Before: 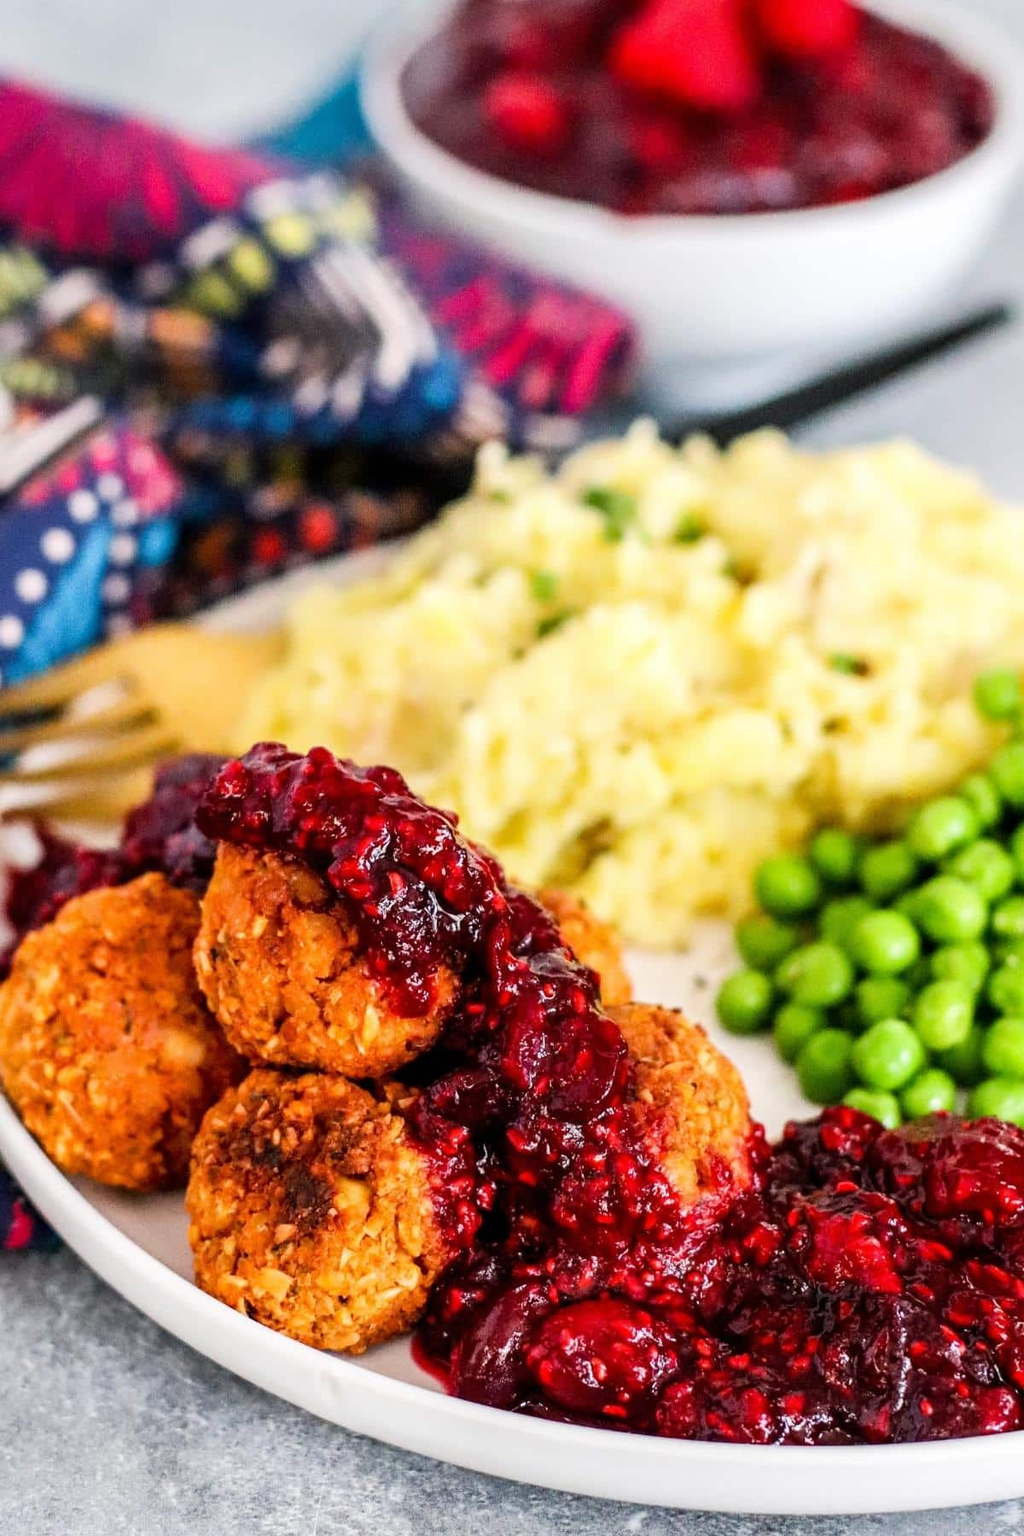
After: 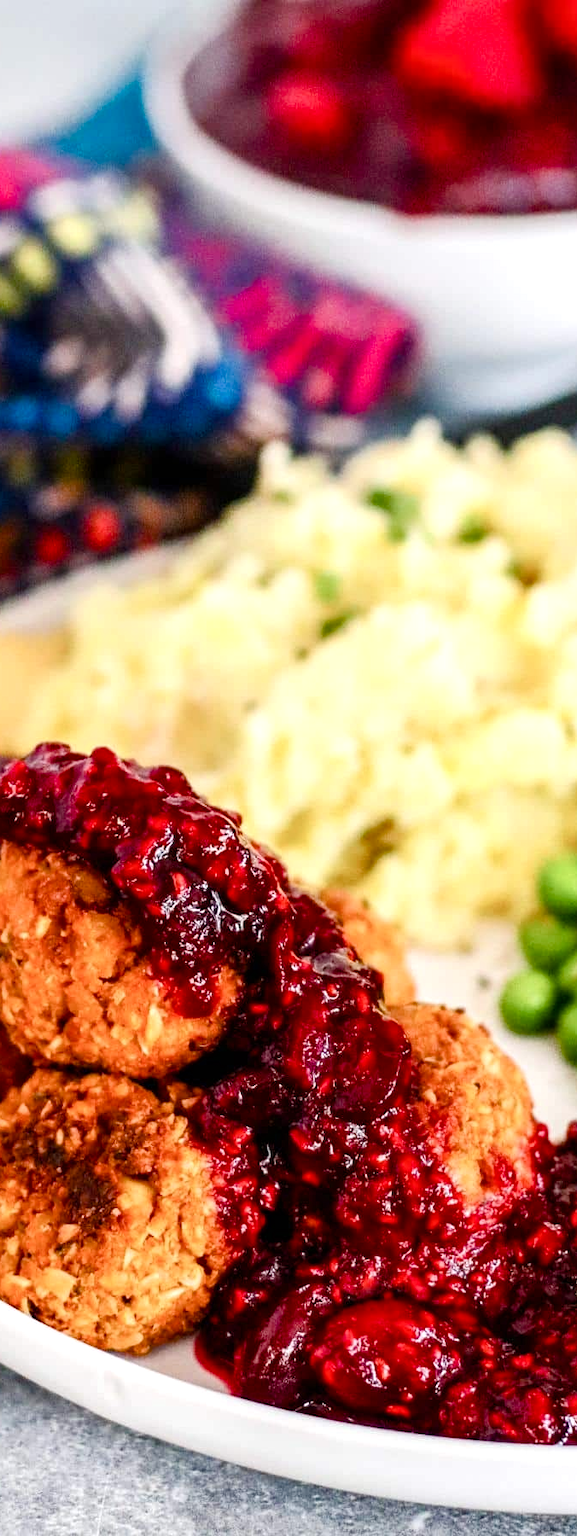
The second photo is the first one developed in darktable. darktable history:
color balance rgb: highlights gain › luminance 14.717%, perceptual saturation grading › global saturation 20%, perceptual saturation grading › highlights -49.164%, perceptual saturation grading › shadows 25.205%, global vibrance 20%
crop: left 21.242%, right 22.339%
